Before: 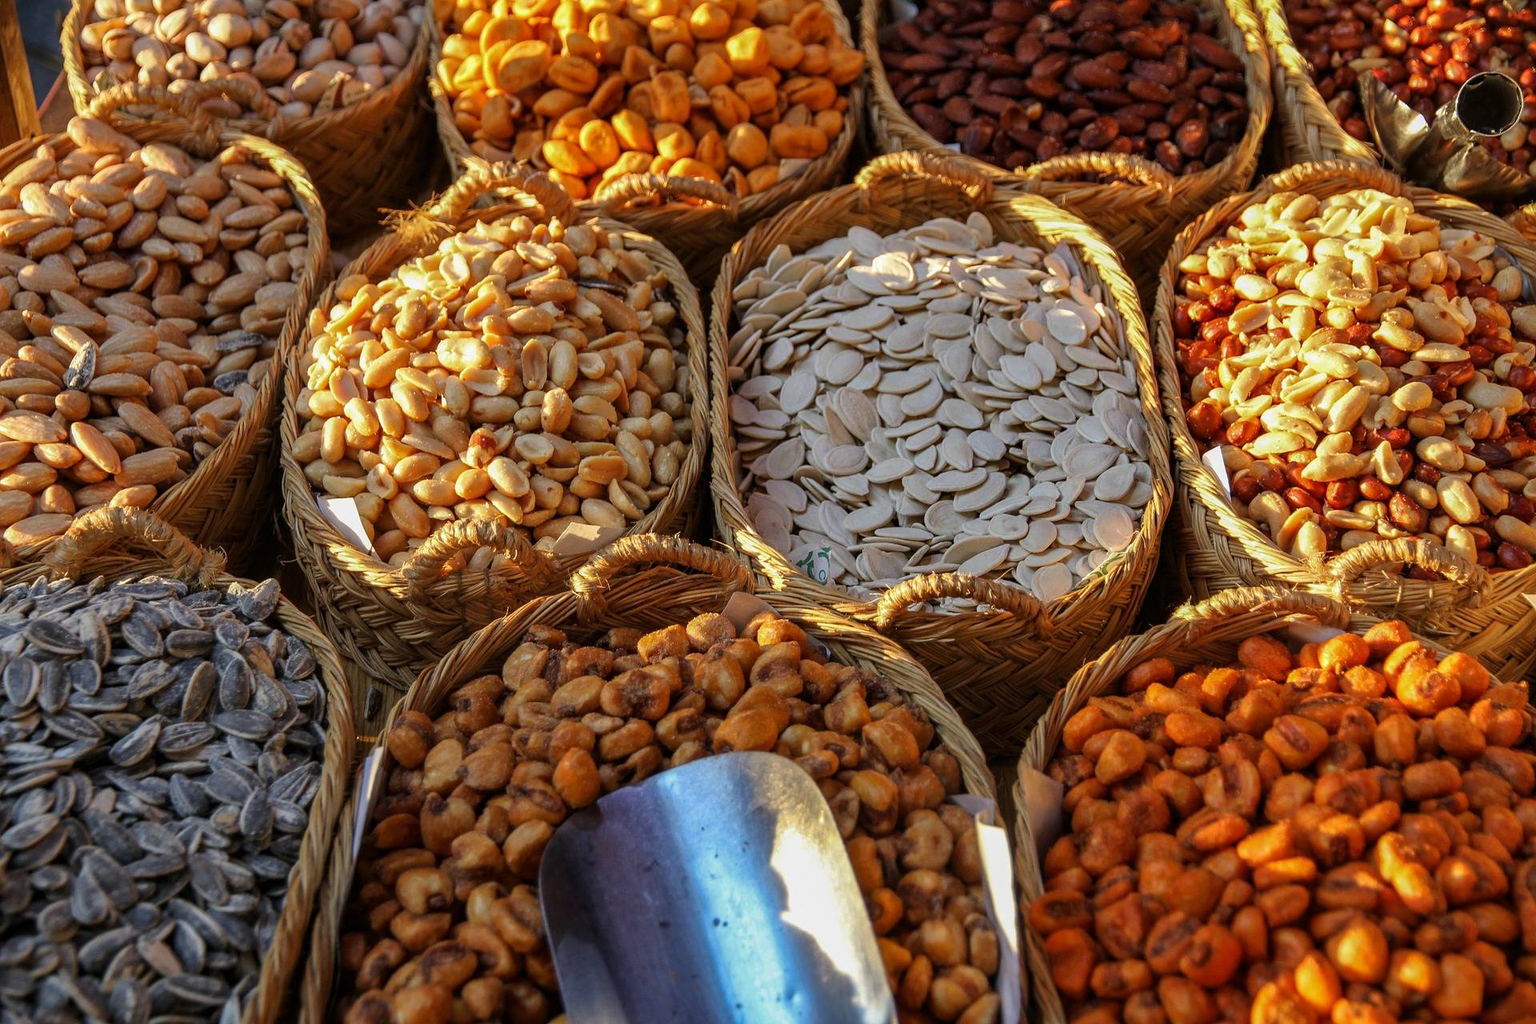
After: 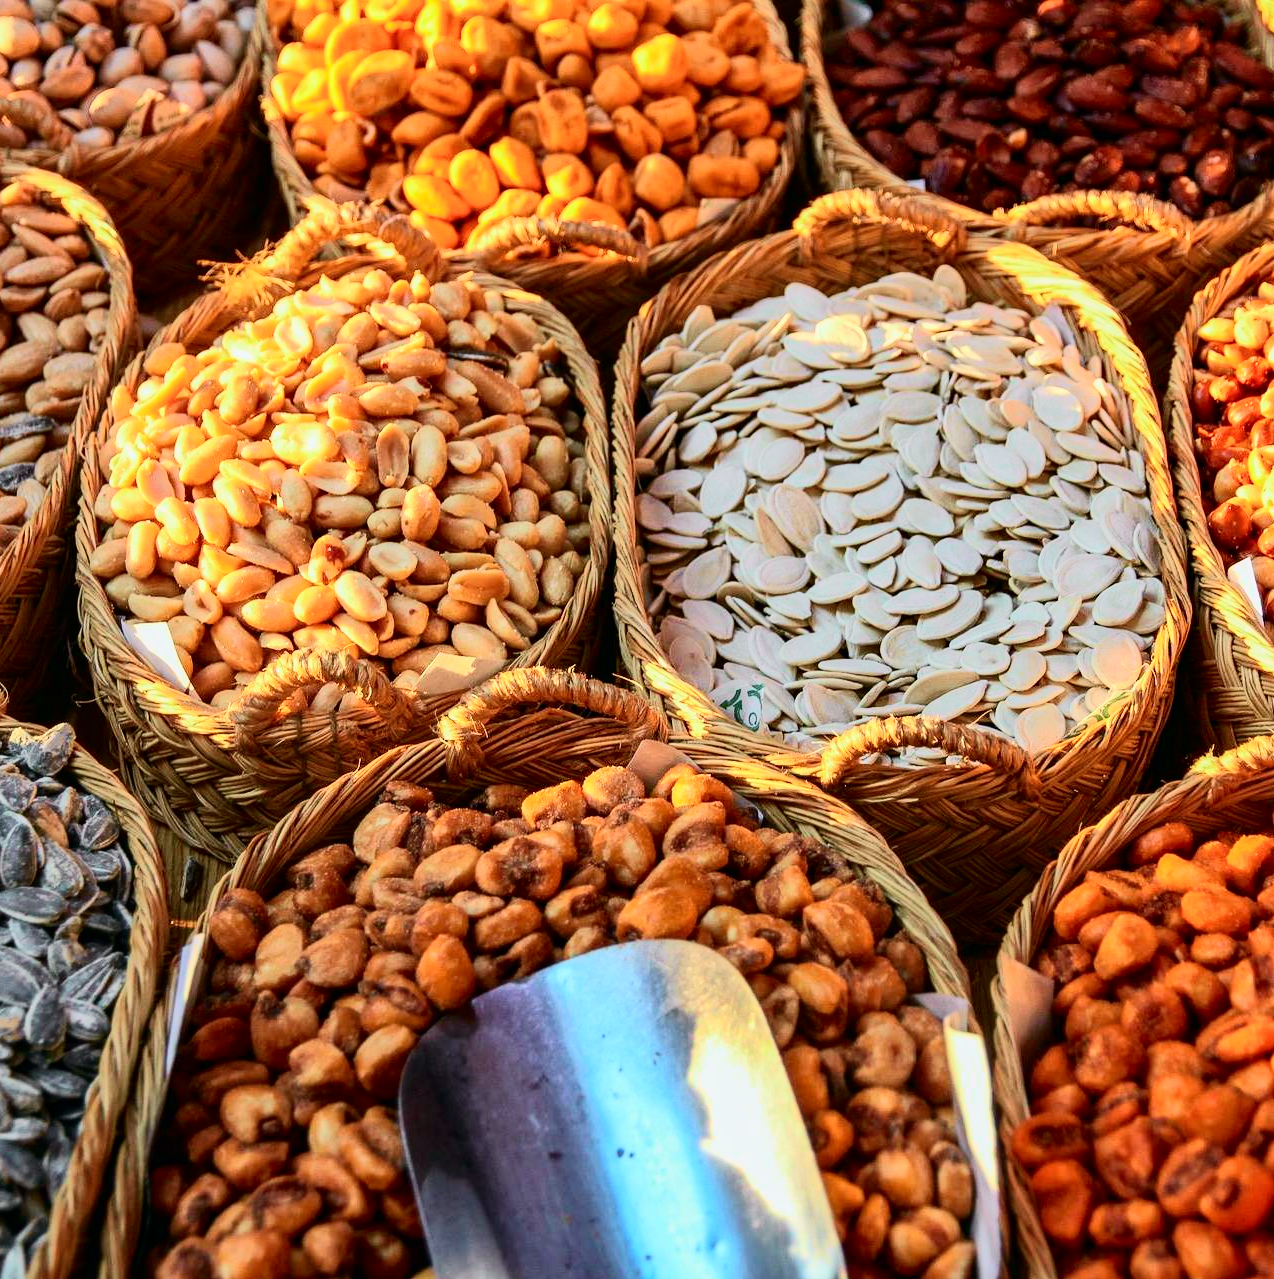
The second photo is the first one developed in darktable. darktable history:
tone curve: curves: ch0 [(0, 0) (0.037, 0.011) (0.135, 0.093) (0.266, 0.281) (0.461, 0.555) (0.581, 0.716) (0.675, 0.793) (0.767, 0.849) (0.91, 0.924) (1, 0.979)]; ch1 [(0, 0) (0.292, 0.278) (0.431, 0.418) (0.493, 0.479) (0.506, 0.5) (0.532, 0.537) (0.562, 0.581) (0.641, 0.663) (0.754, 0.76) (1, 1)]; ch2 [(0, 0) (0.294, 0.3) (0.361, 0.372) (0.429, 0.445) (0.478, 0.486) (0.502, 0.498) (0.518, 0.522) (0.531, 0.549) (0.561, 0.59) (0.64, 0.655) (0.693, 0.706) (0.845, 0.833) (1, 0.951)], color space Lab, independent channels, preserve colors none
contrast brightness saturation: contrast 0.202, brightness 0.161, saturation 0.227
crop and rotate: left 14.334%, right 19.305%
